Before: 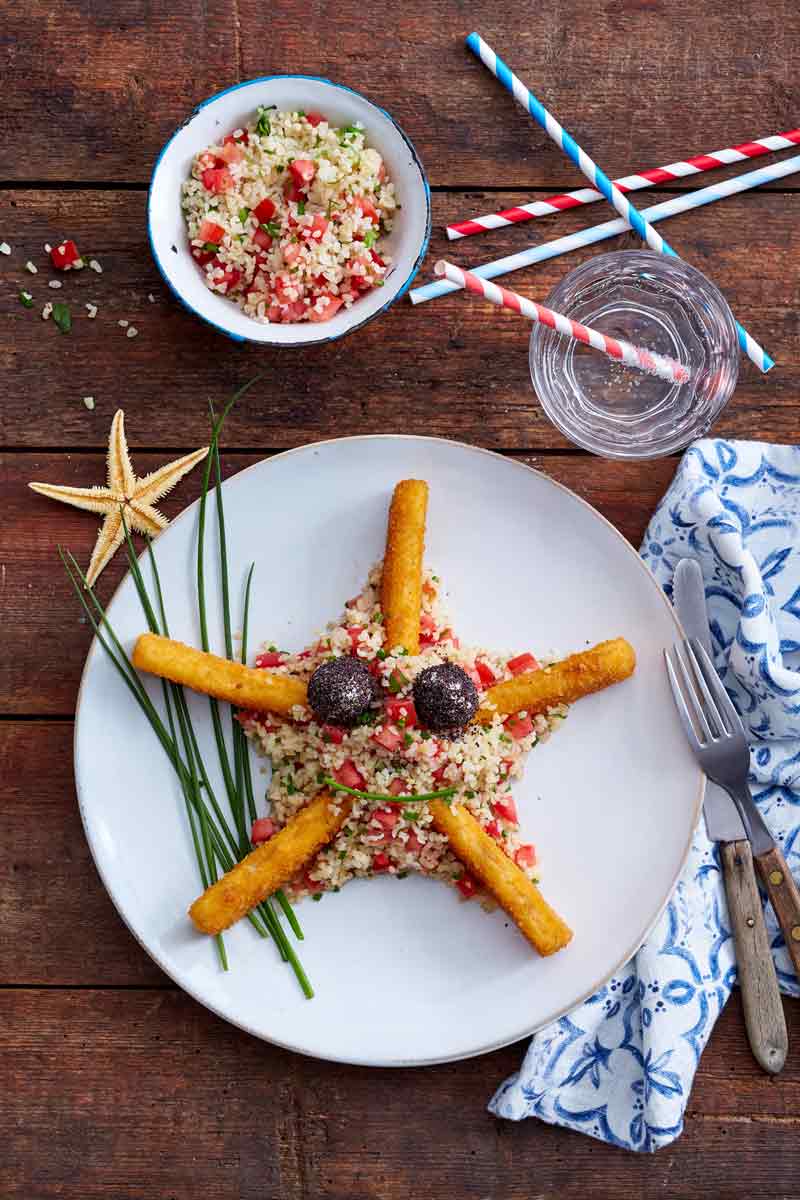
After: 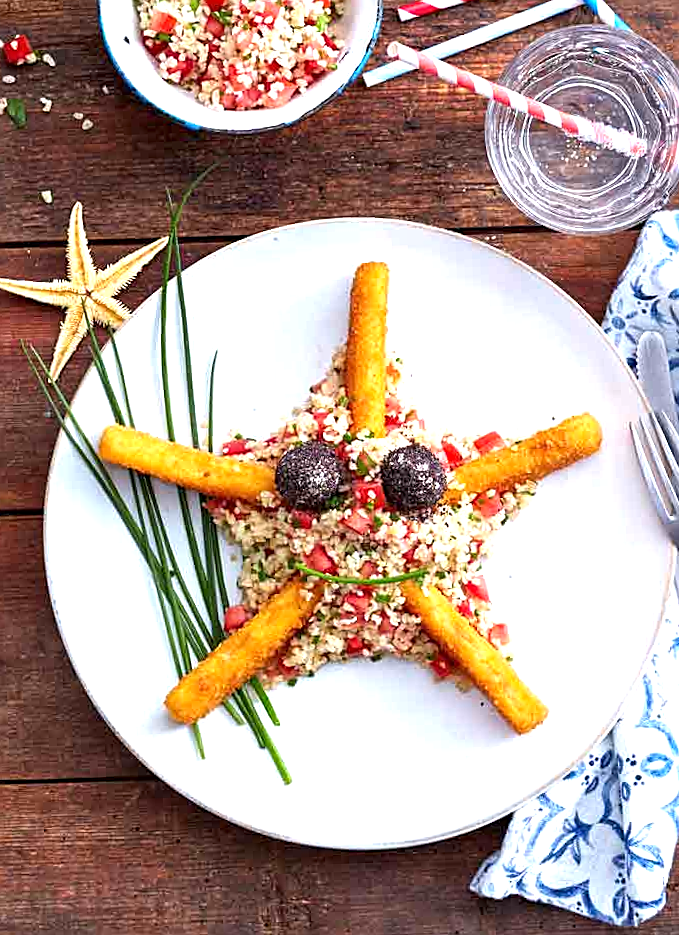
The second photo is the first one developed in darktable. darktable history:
exposure: exposure 0.935 EV, compensate highlight preservation false
crop and rotate: left 4.842%, top 15.51%, right 10.668%
sharpen: on, module defaults
rotate and perspective: rotation -2°, crop left 0.022, crop right 0.978, crop top 0.049, crop bottom 0.951
